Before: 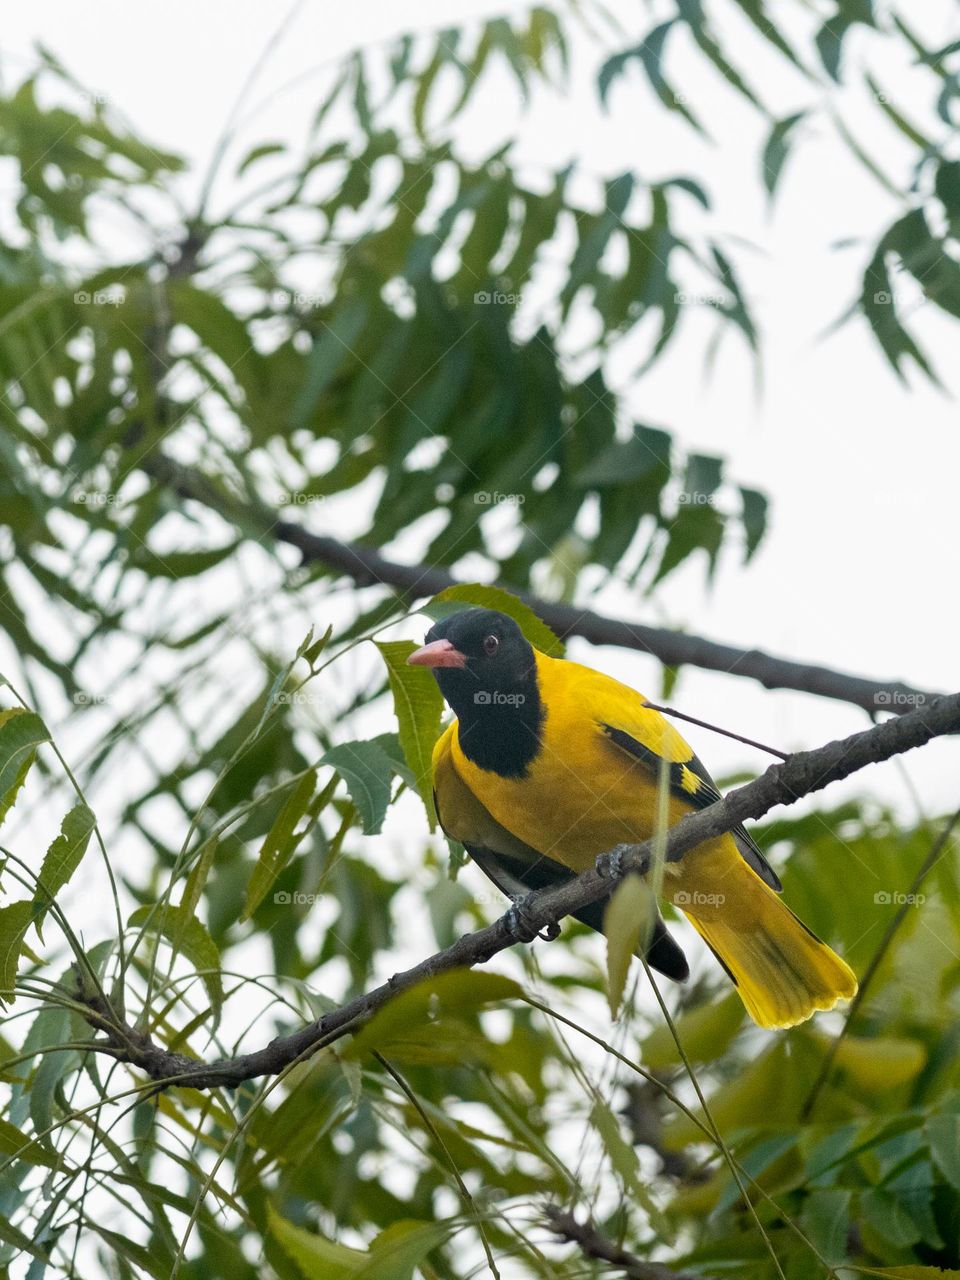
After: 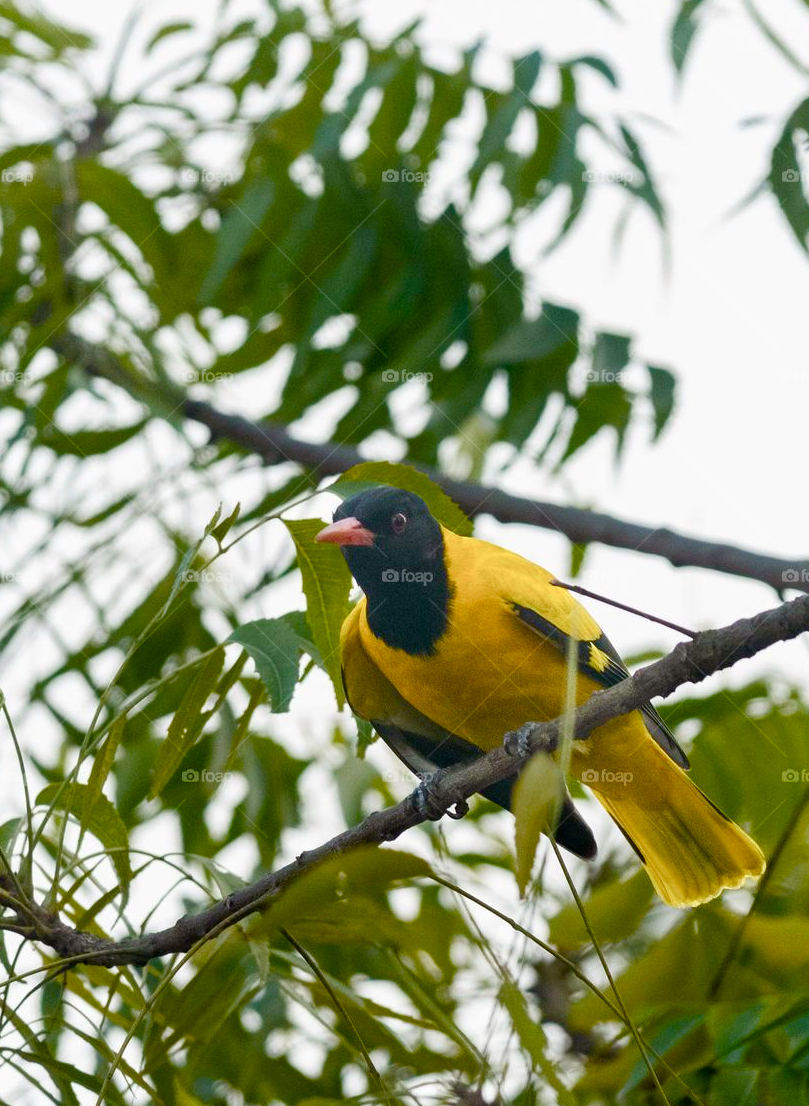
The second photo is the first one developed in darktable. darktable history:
color balance rgb: shadows lift › hue 87.23°, power › chroma 0.308%, power › hue 25.38°, linear chroma grading › global chroma 15.278%, perceptual saturation grading › global saturation 0.752%, perceptual saturation grading › highlights -33.621%, perceptual saturation grading › mid-tones 14.978%, perceptual saturation grading › shadows 48.288%, global vibrance 20%
crop and rotate: left 9.65%, top 9.566%, right 5.989%, bottom 3.96%
